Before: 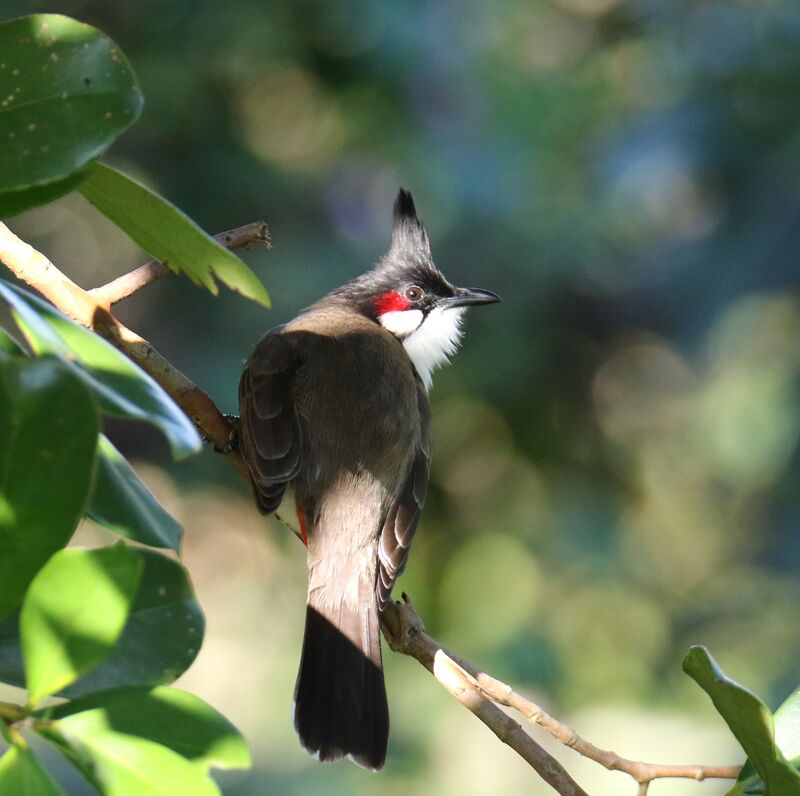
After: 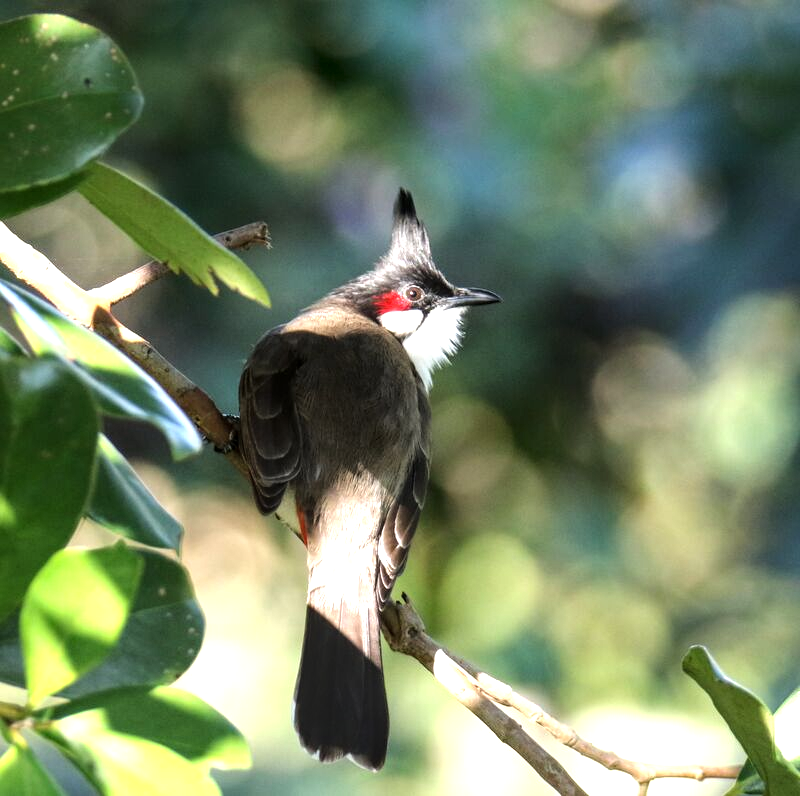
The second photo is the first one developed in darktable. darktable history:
local contrast: detail 130%
tone equalizer: -8 EV -0.766 EV, -7 EV -0.713 EV, -6 EV -0.621 EV, -5 EV -0.393 EV, -3 EV 0.375 EV, -2 EV 0.6 EV, -1 EV 0.684 EV, +0 EV 0.751 EV
